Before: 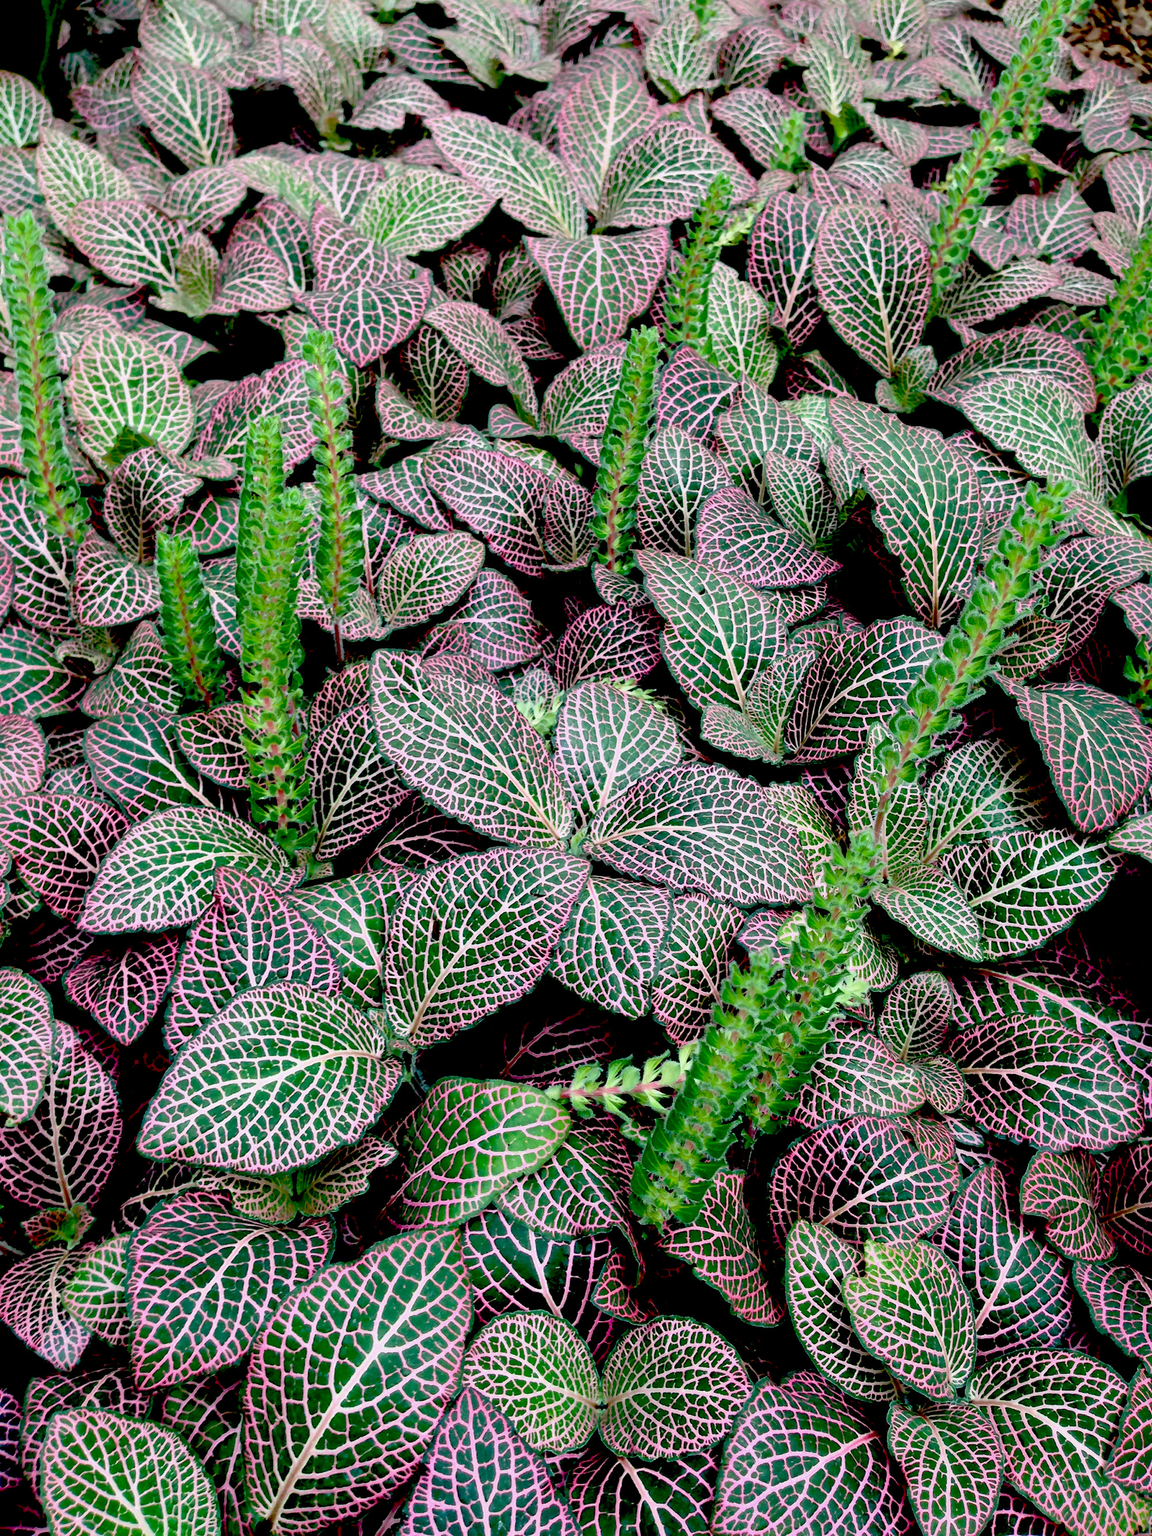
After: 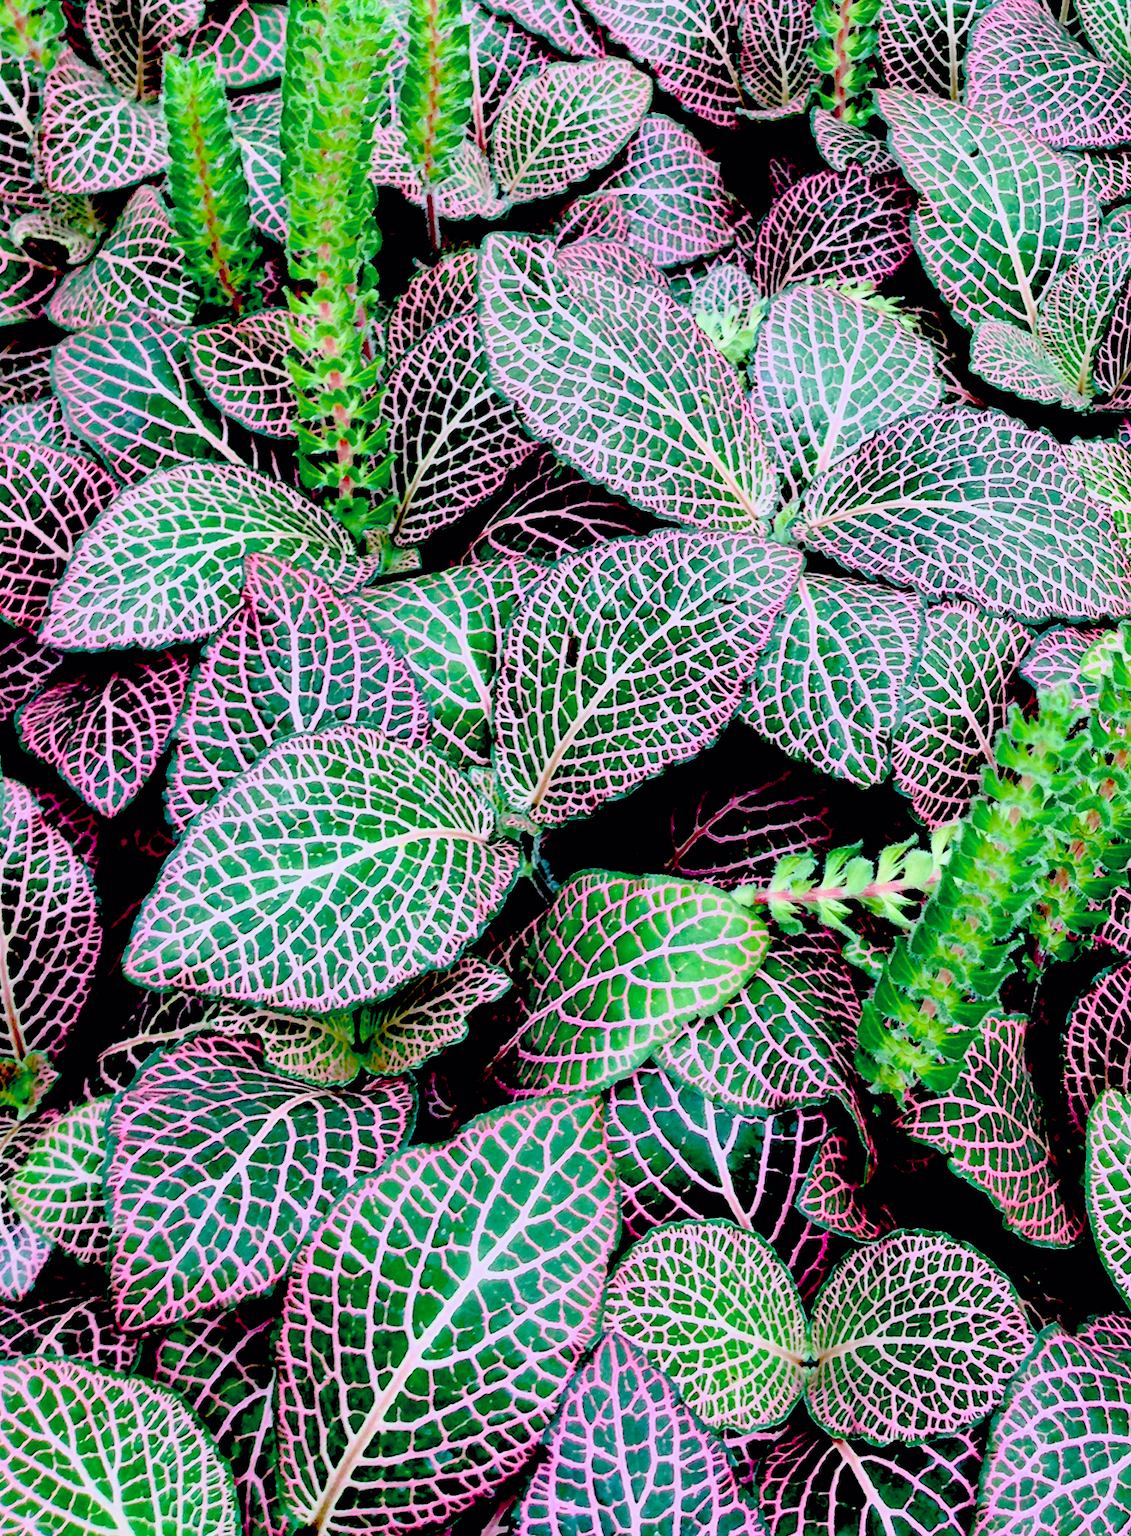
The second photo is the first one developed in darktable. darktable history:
exposure: black level correction 0.01, exposure 1 EV, compensate exposure bias true, compensate highlight preservation false
crop and rotate: angle -0.713°, left 3.581%, top 31.684%, right 29.306%
color calibration: gray › normalize channels true, illuminant as shot in camera, x 0.358, y 0.373, temperature 4628.91 K, gamut compression 0.009
filmic rgb: black relative exposure -7.65 EV, white relative exposure 4.56 EV, threshold 2.99 EV, hardness 3.61, color science v6 (2022), enable highlight reconstruction true
